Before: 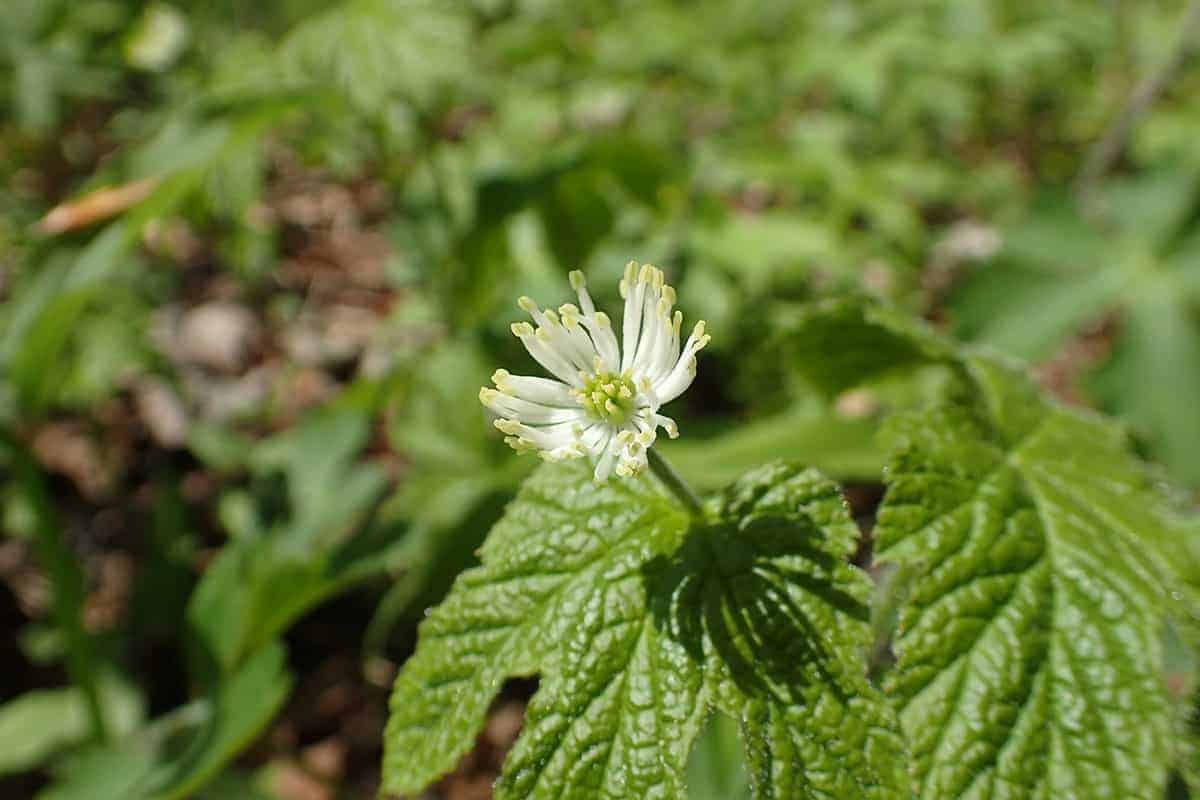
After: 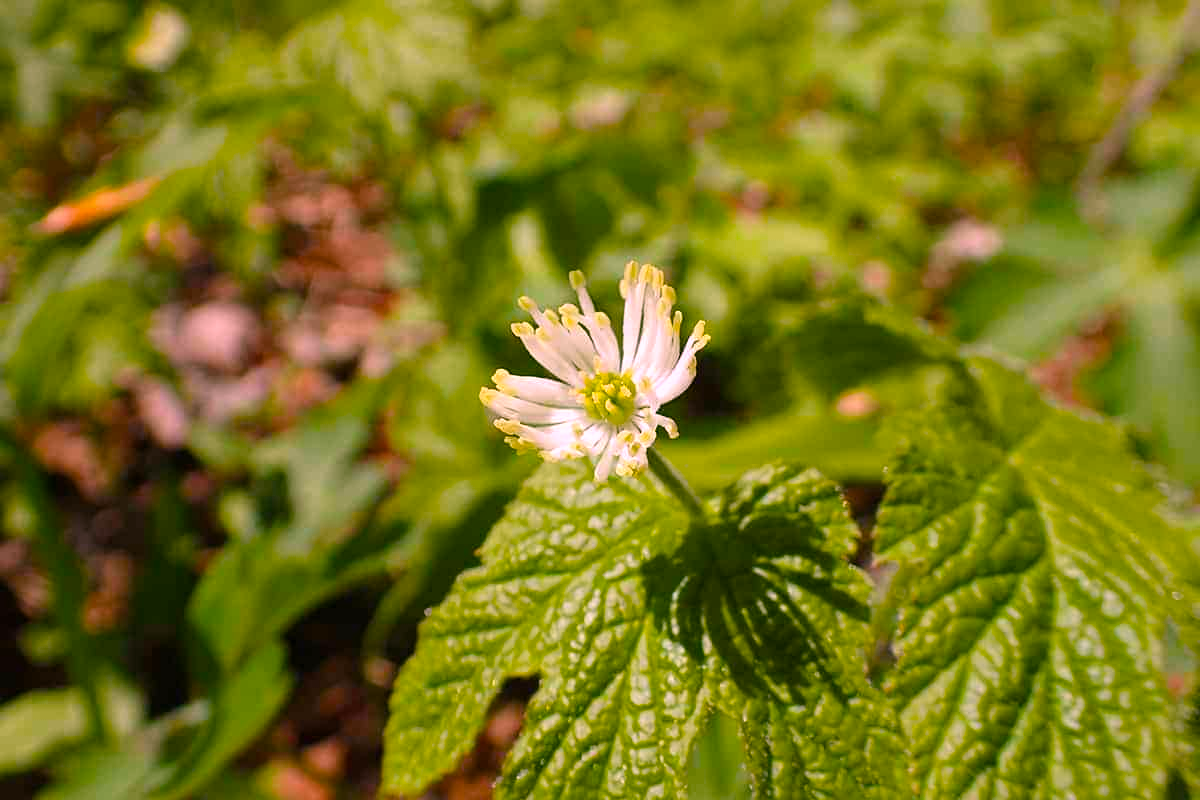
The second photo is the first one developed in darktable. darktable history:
white balance: red 1.188, blue 1.11
color balance rgb: linear chroma grading › global chroma 15%, perceptual saturation grading › global saturation 30%
